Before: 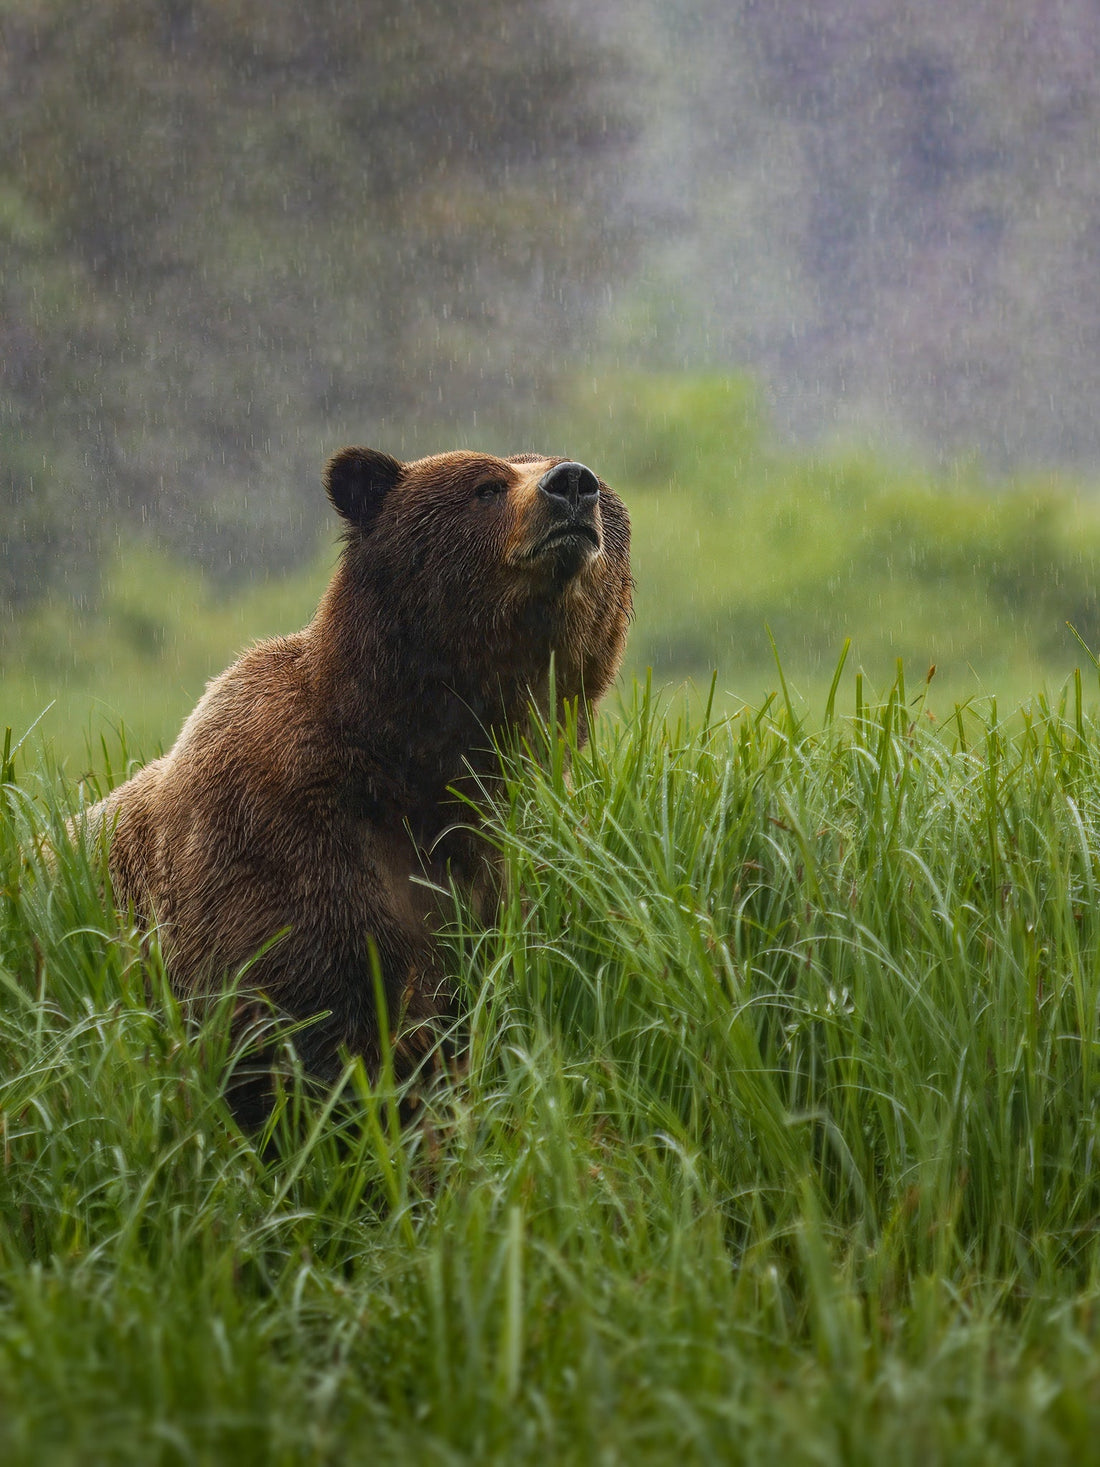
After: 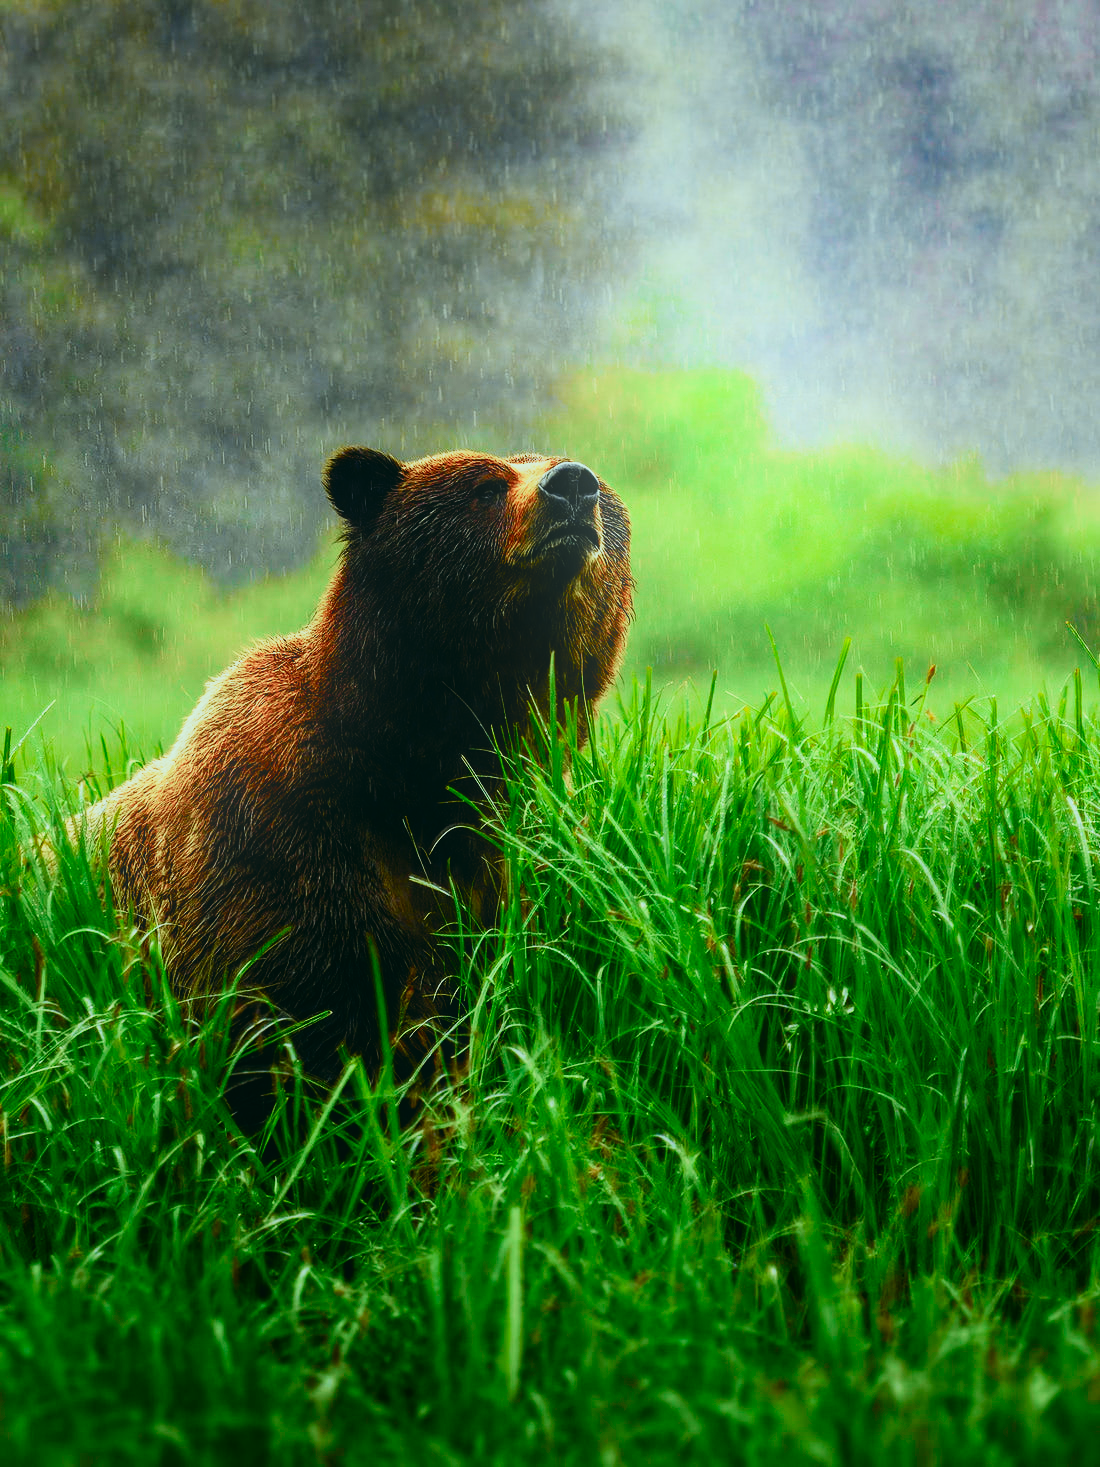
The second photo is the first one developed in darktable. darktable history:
sigmoid: contrast 1.8, skew -0.2, preserve hue 0%, red attenuation 0.1, red rotation 0.035, green attenuation 0.1, green rotation -0.017, blue attenuation 0.15, blue rotation -0.052, base primaries Rec2020
bloom: threshold 82.5%, strength 16.25%
color correction: highlights a* -7.33, highlights b* 1.26, shadows a* -3.55, saturation 1.4
tone curve: curves: ch0 [(0, 0.013) (0.104, 0.103) (0.258, 0.267) (0.448, 0.489) (0.709, 0.794) (0.895, 0.915) (0.994, 0.971)]; ch1 [(0, 0) (0.335, 0.298) (0.446, 0.416) (0.488, 0.488) (0.515, 0.504) (0.581, 0.615) (0.635, 0.661) (1, 1)]; ch2 [(0, 0) (0.314, 0.306) (0.436, 0.447) (0.502, 0.5) (0.538, 0.541) (0.568, 0.603) (0.641, 0.635) (0.717, 0.701) (1, 1)], color space Lab, independent channels, preserve colors none
